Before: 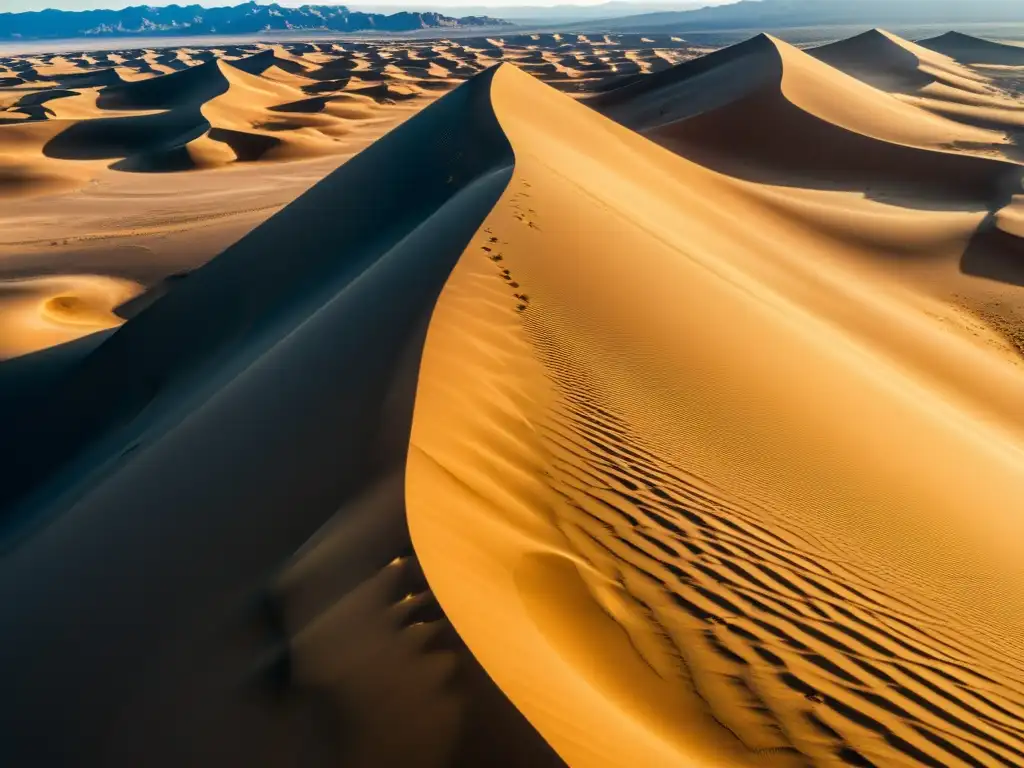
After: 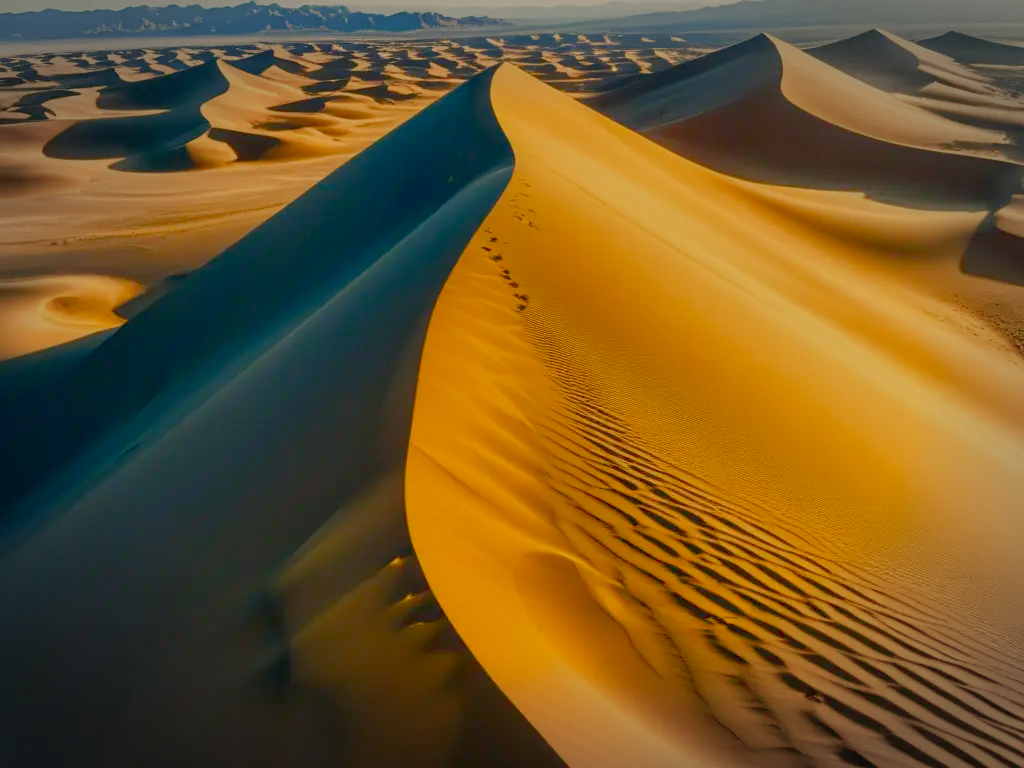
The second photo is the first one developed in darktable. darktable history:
color balance rgb: shadows lift › chroma 2.02%, shadows lift › hue 220.21°, perceptual saturation grading › global saturation 20%, perceptual saturation grading › highlights -25.828%, perceptual saturation grading › shadows 49.27%, perceptual brilliance grading › global brilliance -0.762%, perceptual brilliance grading › highlights -0.764%, perceptual brilliance grading › mid-tones -1.552%, perceptual brilliance grading › shadows -1.219%, contrast -29.45%
vignetting: fall-off start 78.85%, width/height ratio 1.329
color correction: highlights a* 2.58, highlights b* 22.54
